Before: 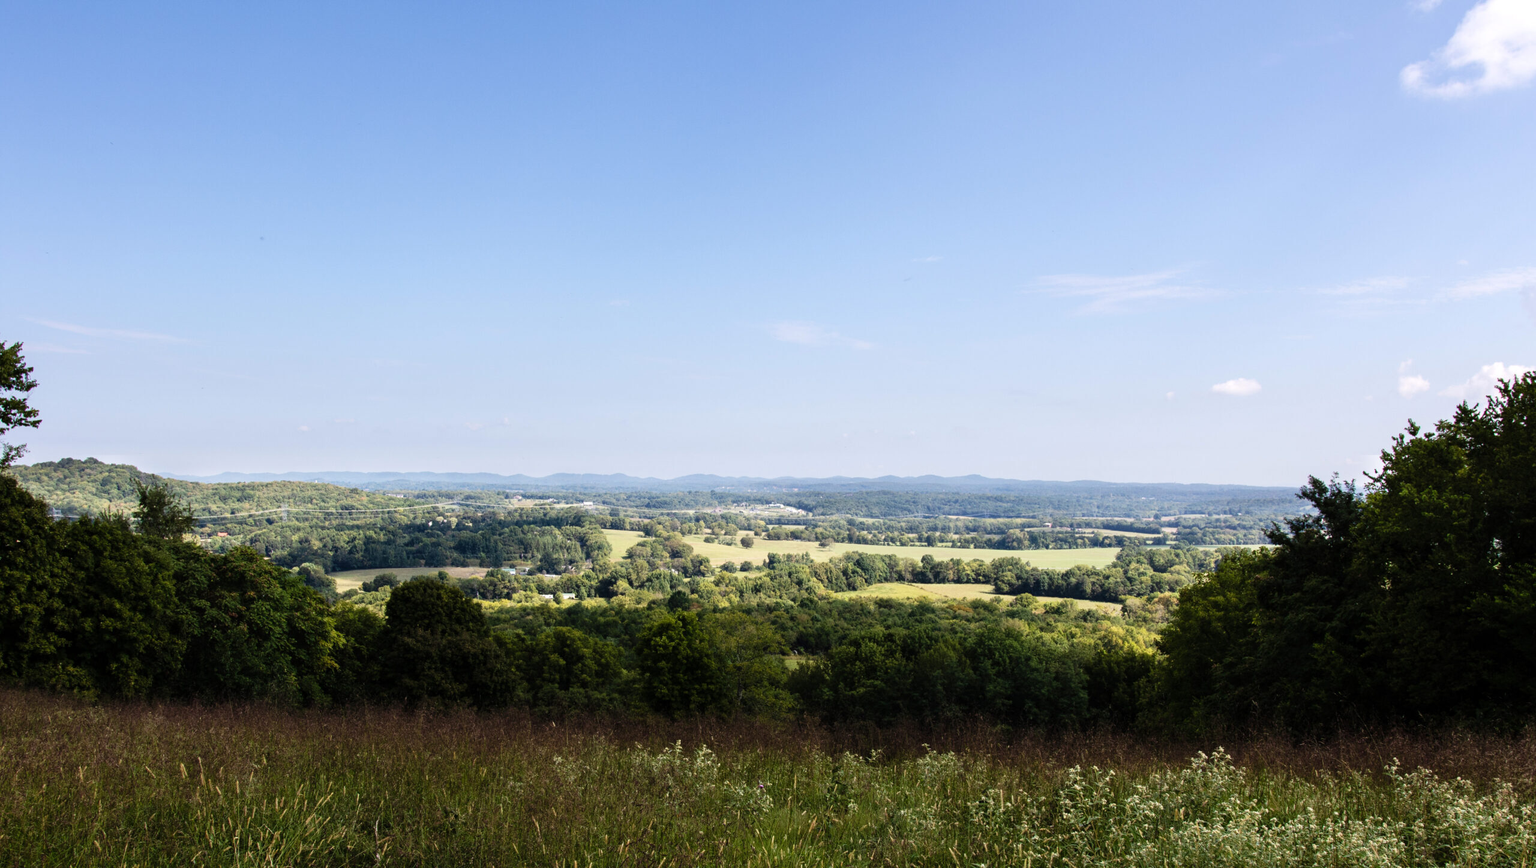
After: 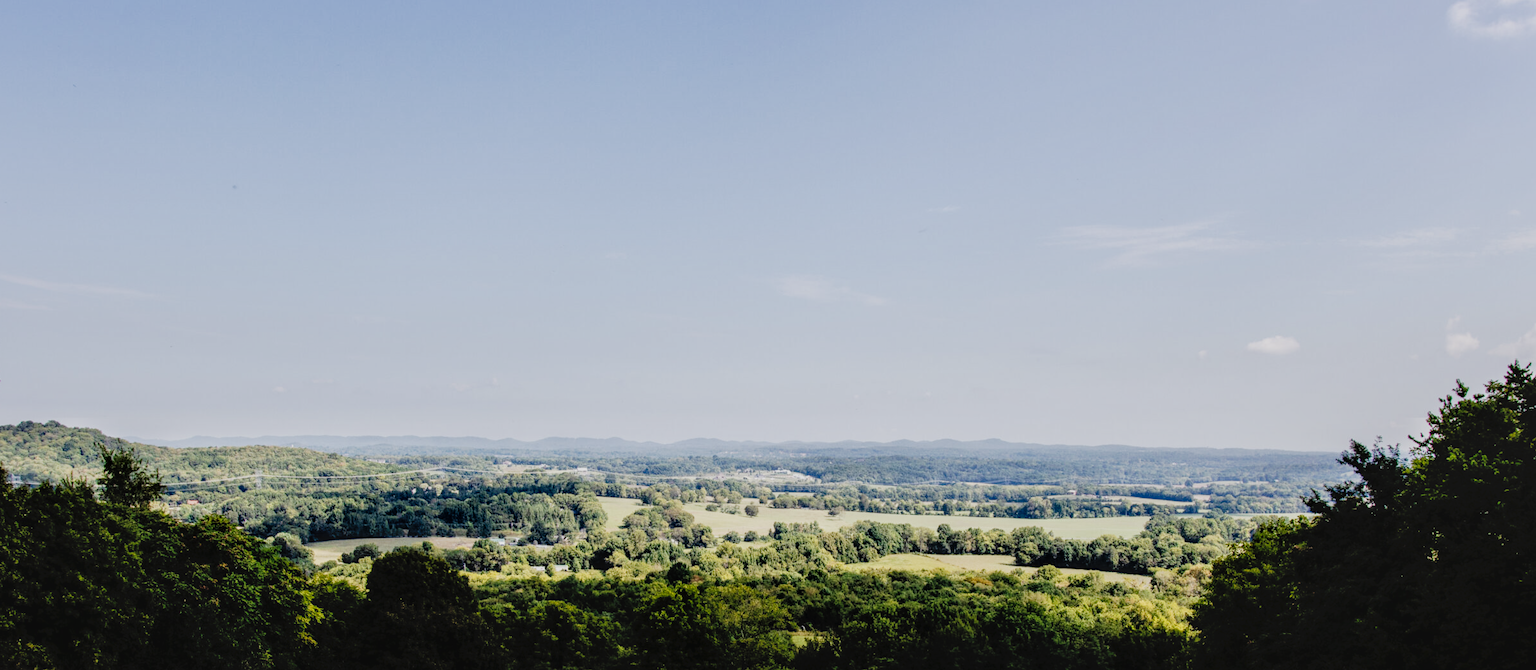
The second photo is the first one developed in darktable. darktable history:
color balance rgb: linear chroma grading › shadows -3%, linear chroma grading › highlights -4%
white balance: emerald 1
local contrast: on, module defaults
tone curve: curves: ch0 [(0, 0) (0.003, 0.013) (0.011, 0.016) (0.025, 0.021) (0.044, 0.029) (0.069, 0.039) (0.1, 0.056) (0.136, 0.085) (0.177, 0.14) (0.224, 0.201) (0.277, 0.28) (0.335, 0.372) (0.399, 0.475) (0.468, 0.567) (0.543, 0.643) (0.623, 0.722) (0.709, 0.801) (0.801, 0.859) (0.898, 0.927) (1, 1)], preserve colors none
crop: left 2.737%, top 7.287%, right 3.421%, bottom 20.179%
shadows and highlights: on, module defaults
filmic rgb: black relative exposure -7.65 EV, hardness 4.02, contrast 1.1, highlights saturation mix -30%
